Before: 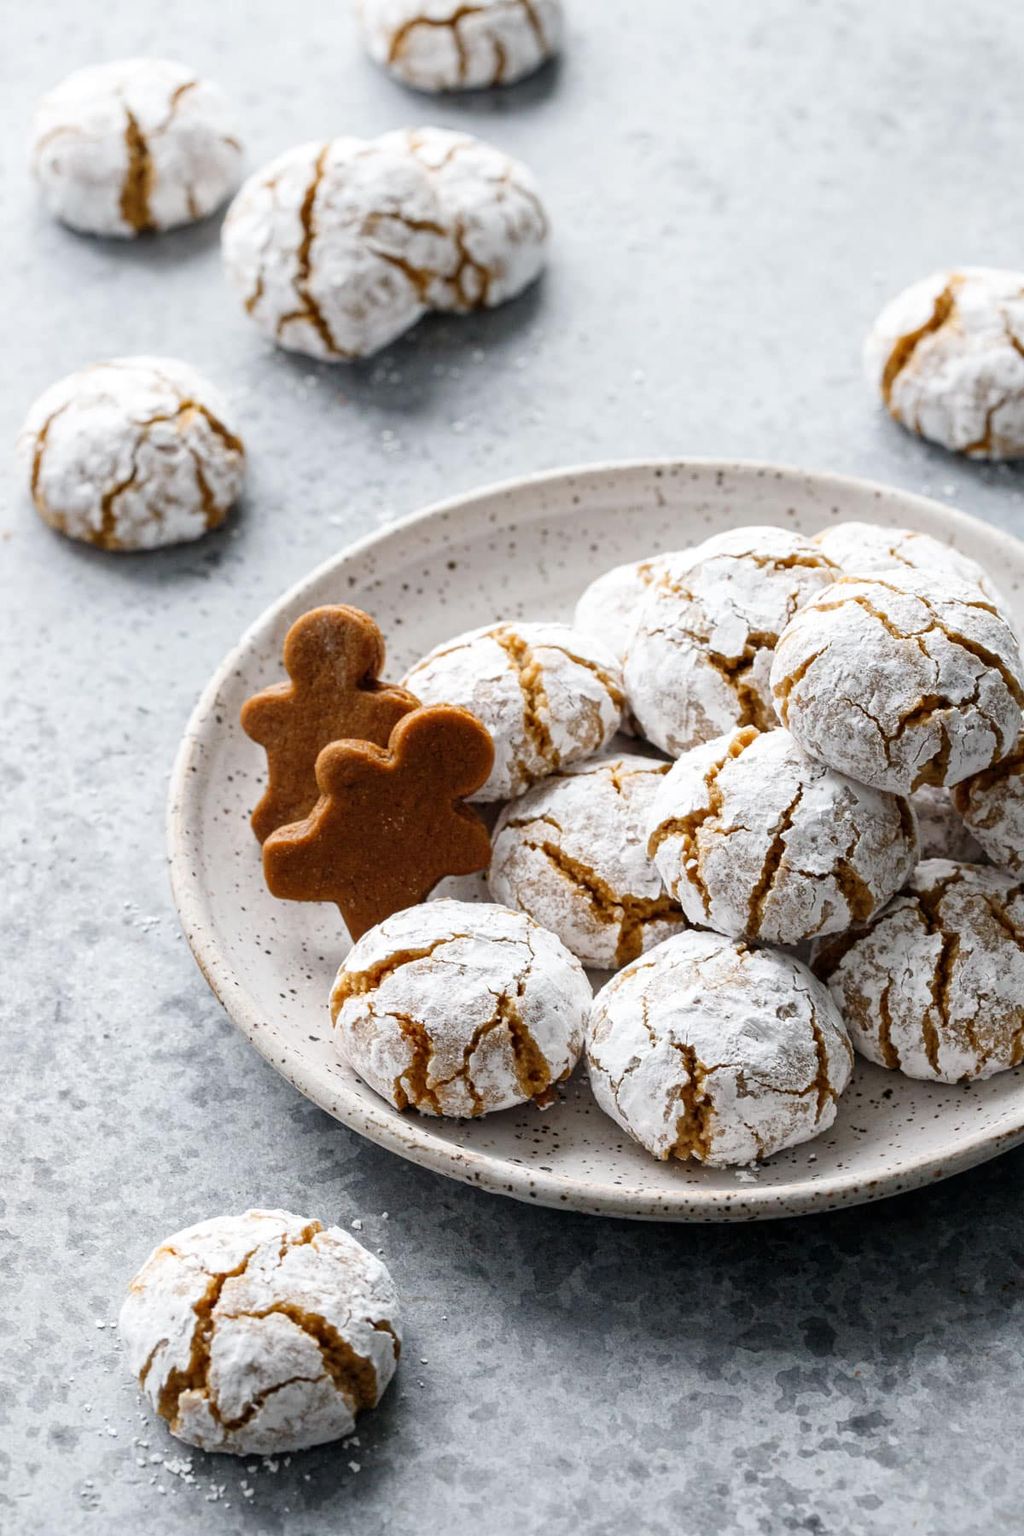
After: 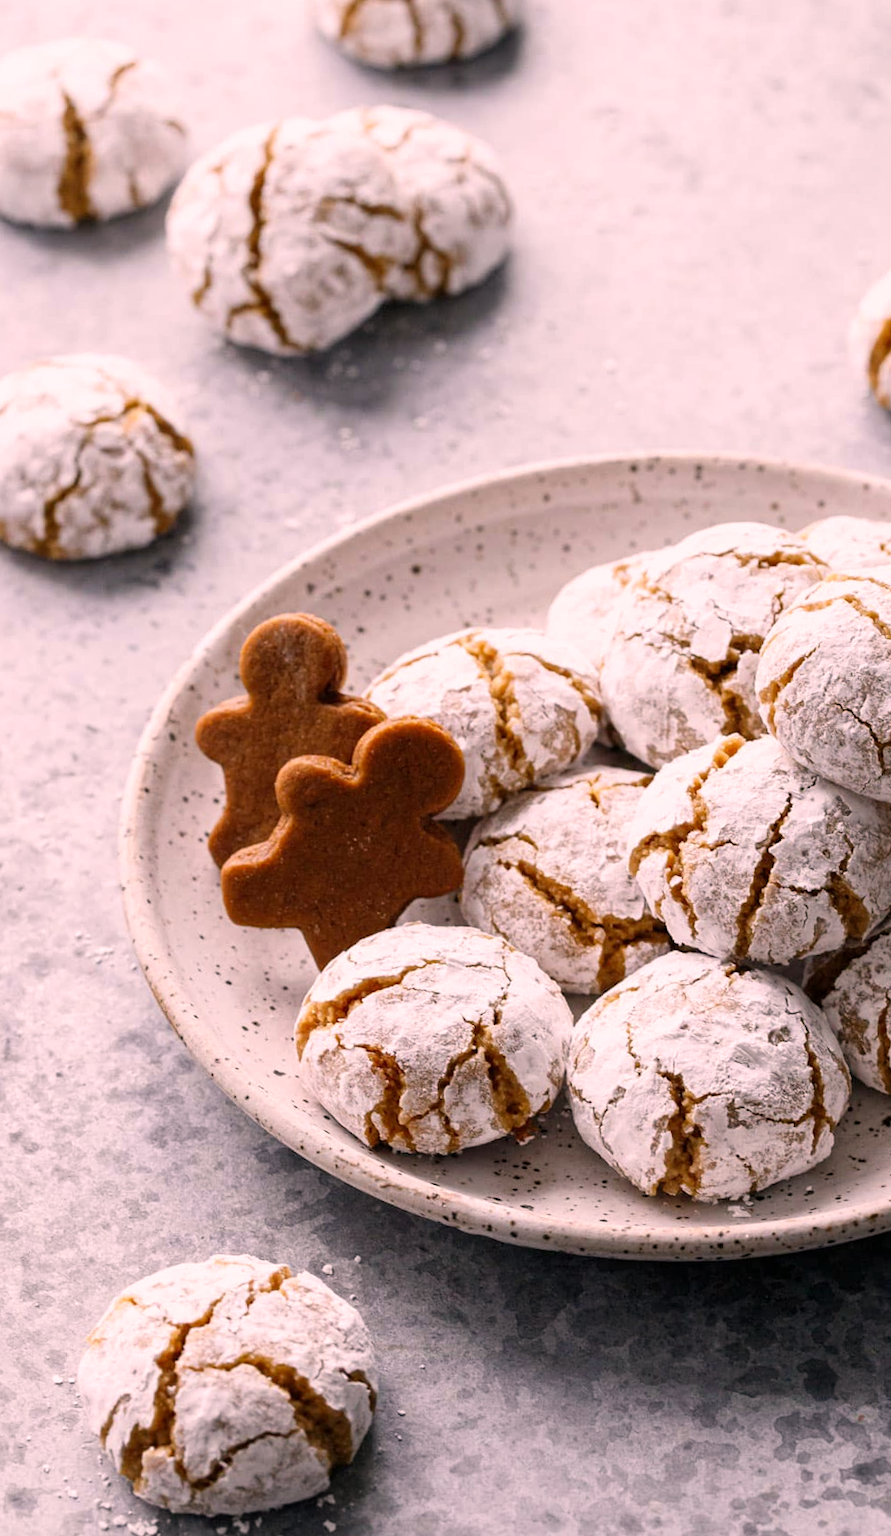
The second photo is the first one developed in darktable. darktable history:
crop and rotate: angle 1°, left 4.281%, top 0.642%, right 11.383%, bottom 2.486%
color correction: highlights a* 14.52, highlights b* 4.84
